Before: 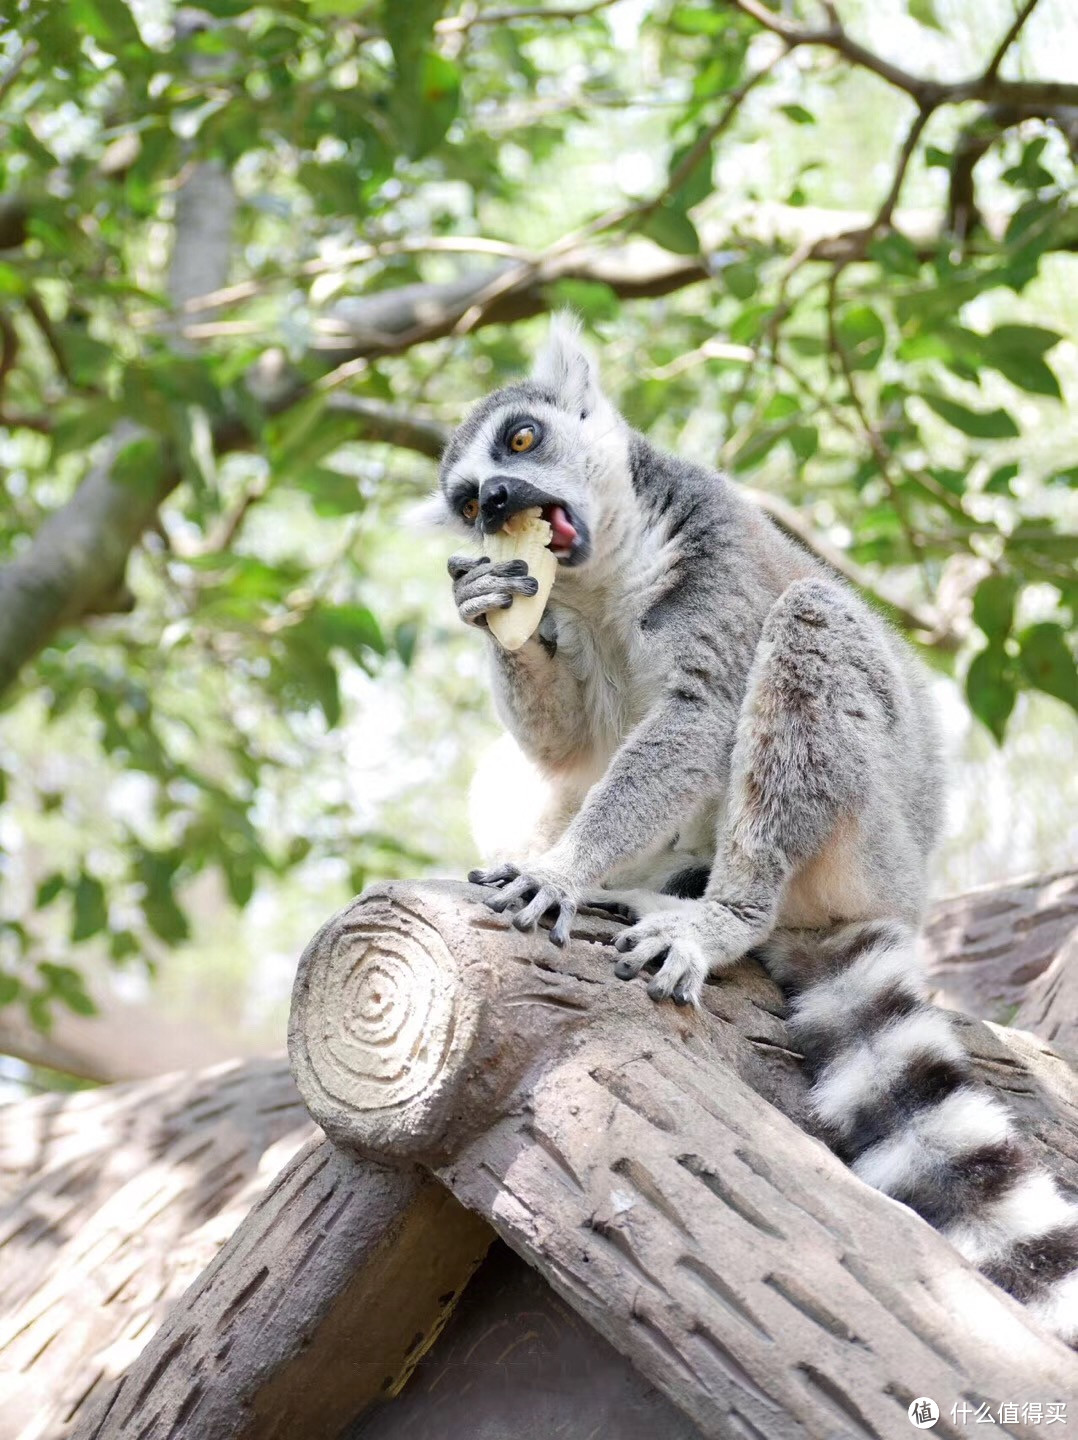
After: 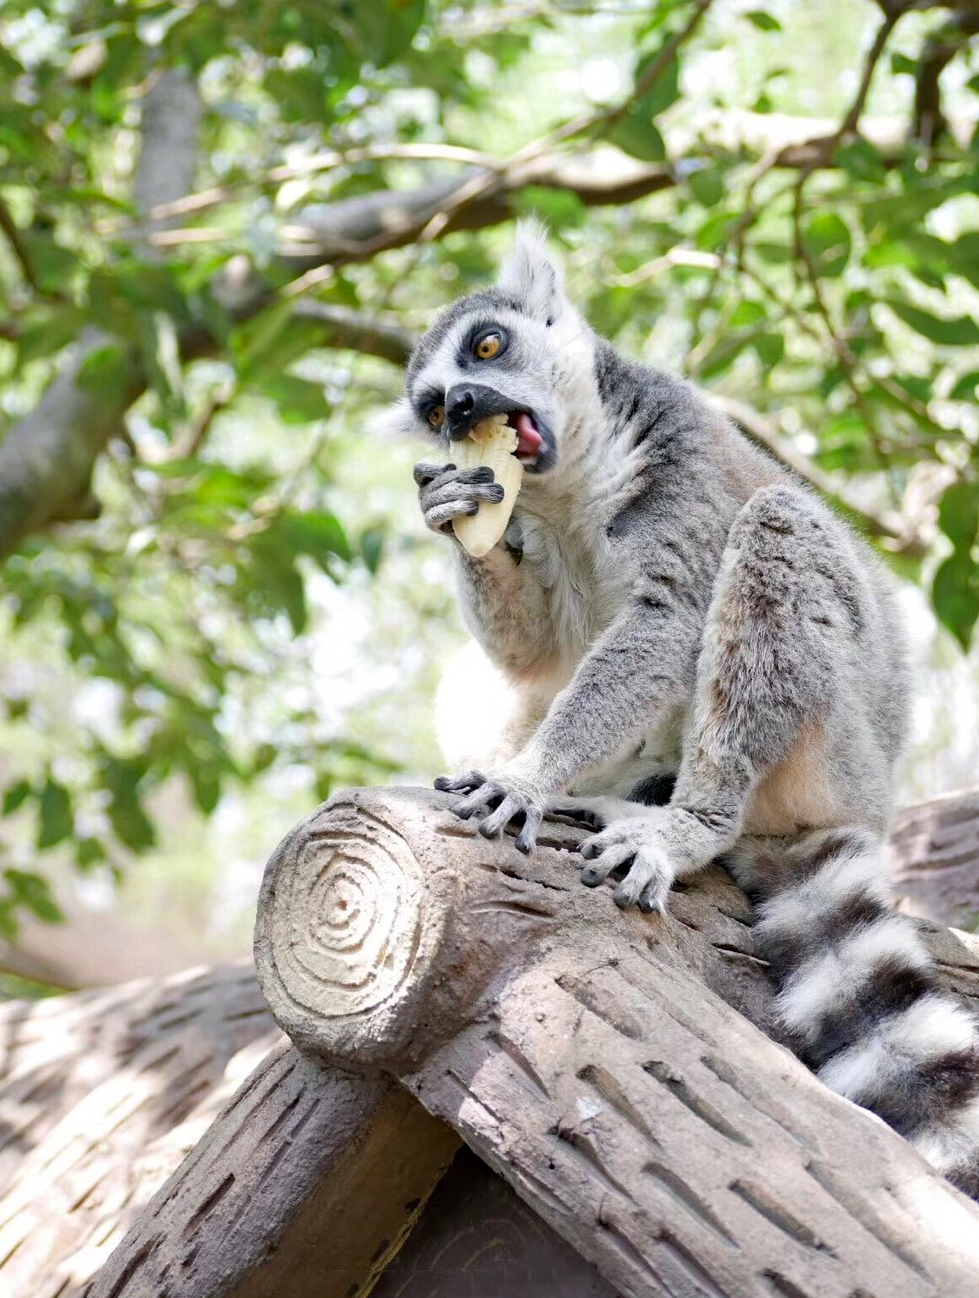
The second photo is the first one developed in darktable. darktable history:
crop: left 3.174%, top 6.495%, right 5.946%, bottom 3.31%
haze removal: compatibility mode true, adaptive false
